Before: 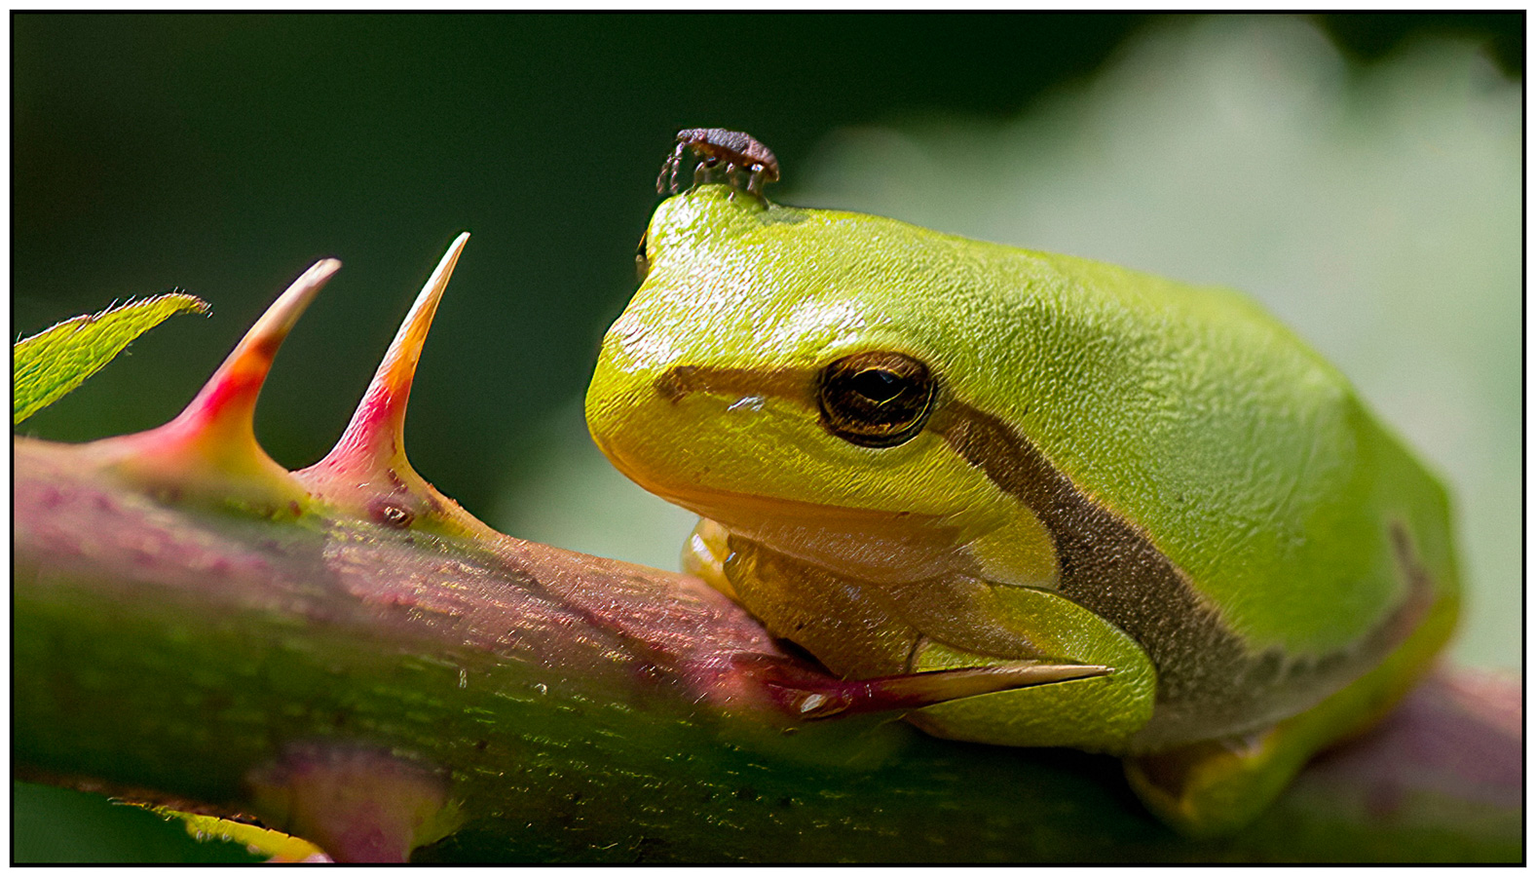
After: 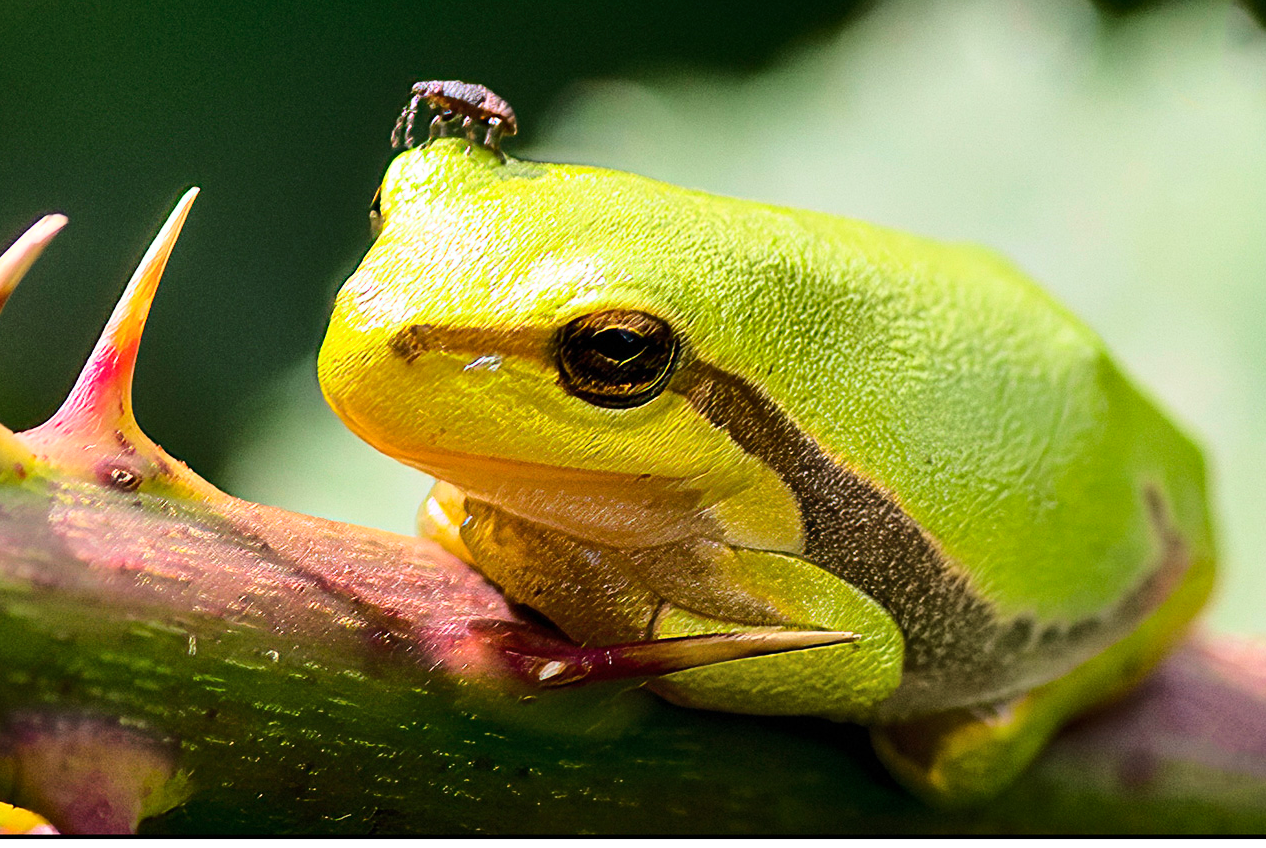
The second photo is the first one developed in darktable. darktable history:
shadows and highlights: shadows 49, highlights -41, soften with gaussian
crop and rotate: left 17.959%, top 5.771%, right 1.742%
white balance: emerald 1
base curve: curves: ch0 [(0, 0) (0.032, 0.037) (0.105, 0.228) (0.435, 0.76) (0.856, 0.983) (1, 1)]
